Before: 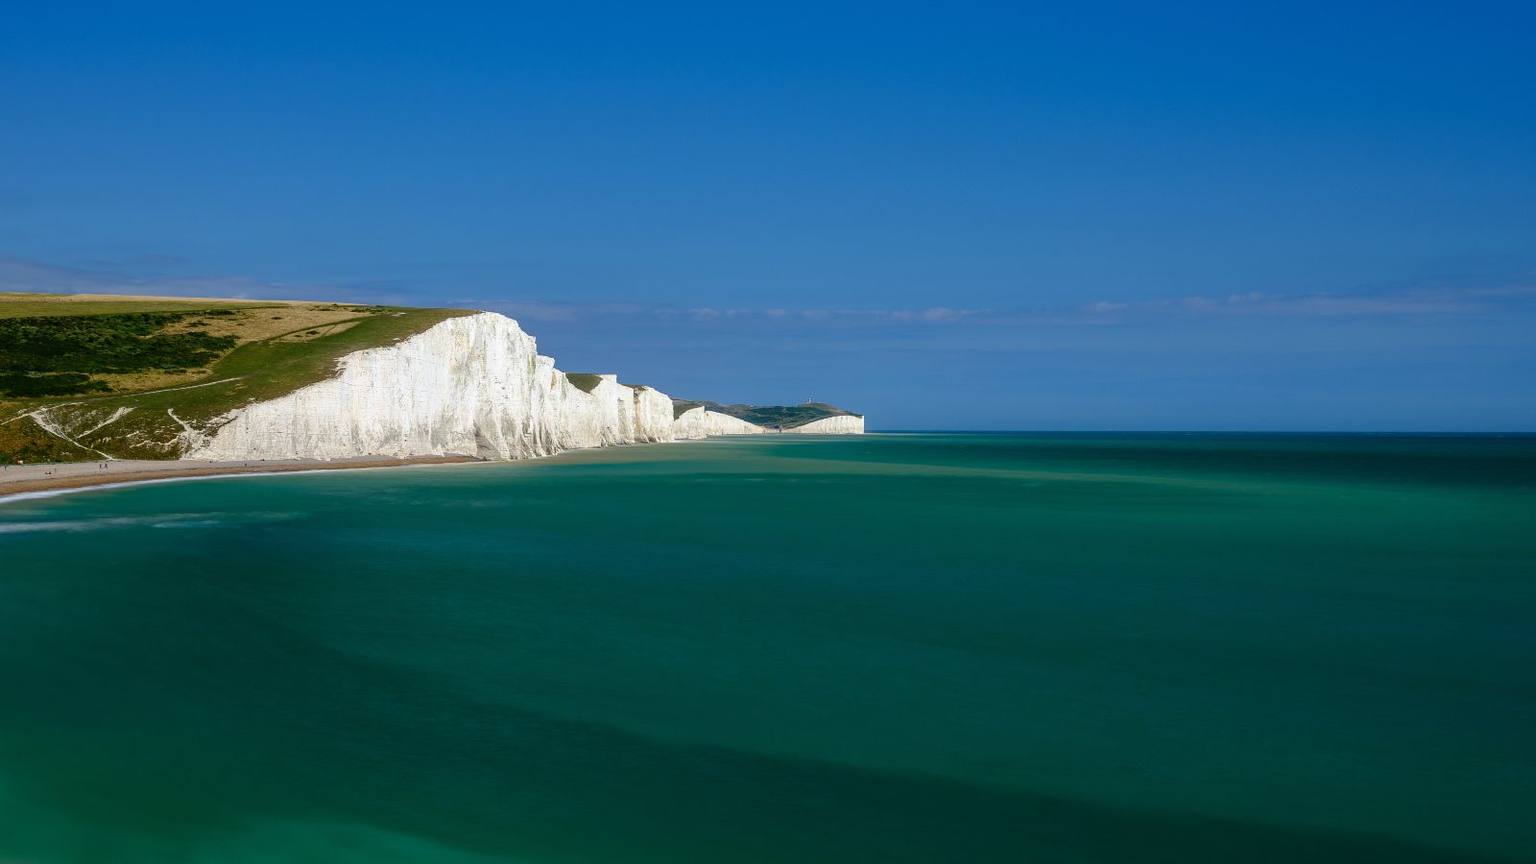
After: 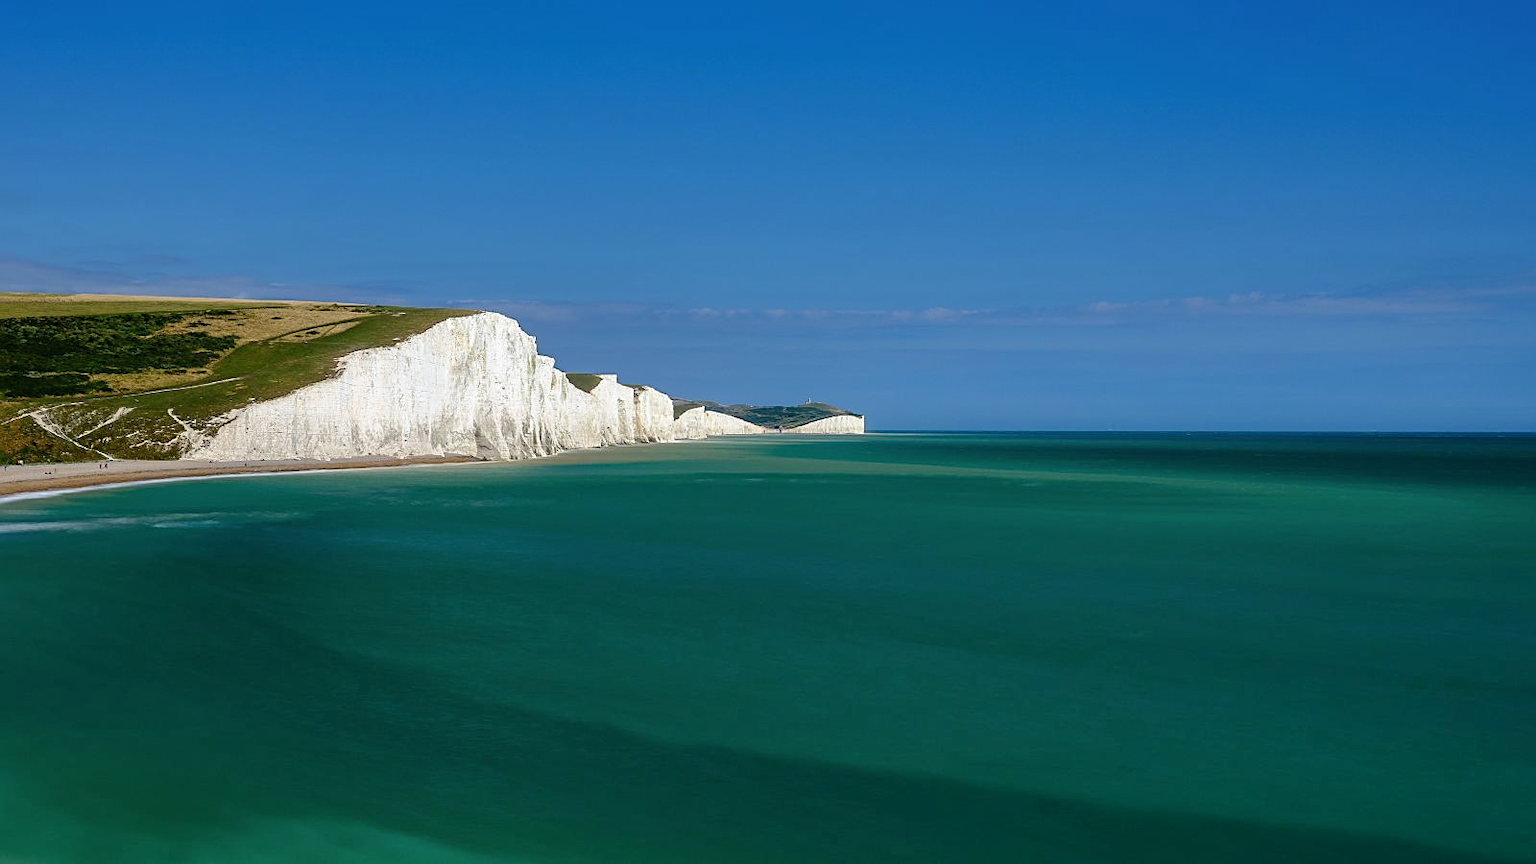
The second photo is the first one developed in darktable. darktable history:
shadows and highlights: radius 262.13, soften with gaussian
sharpen: on, module defaults
